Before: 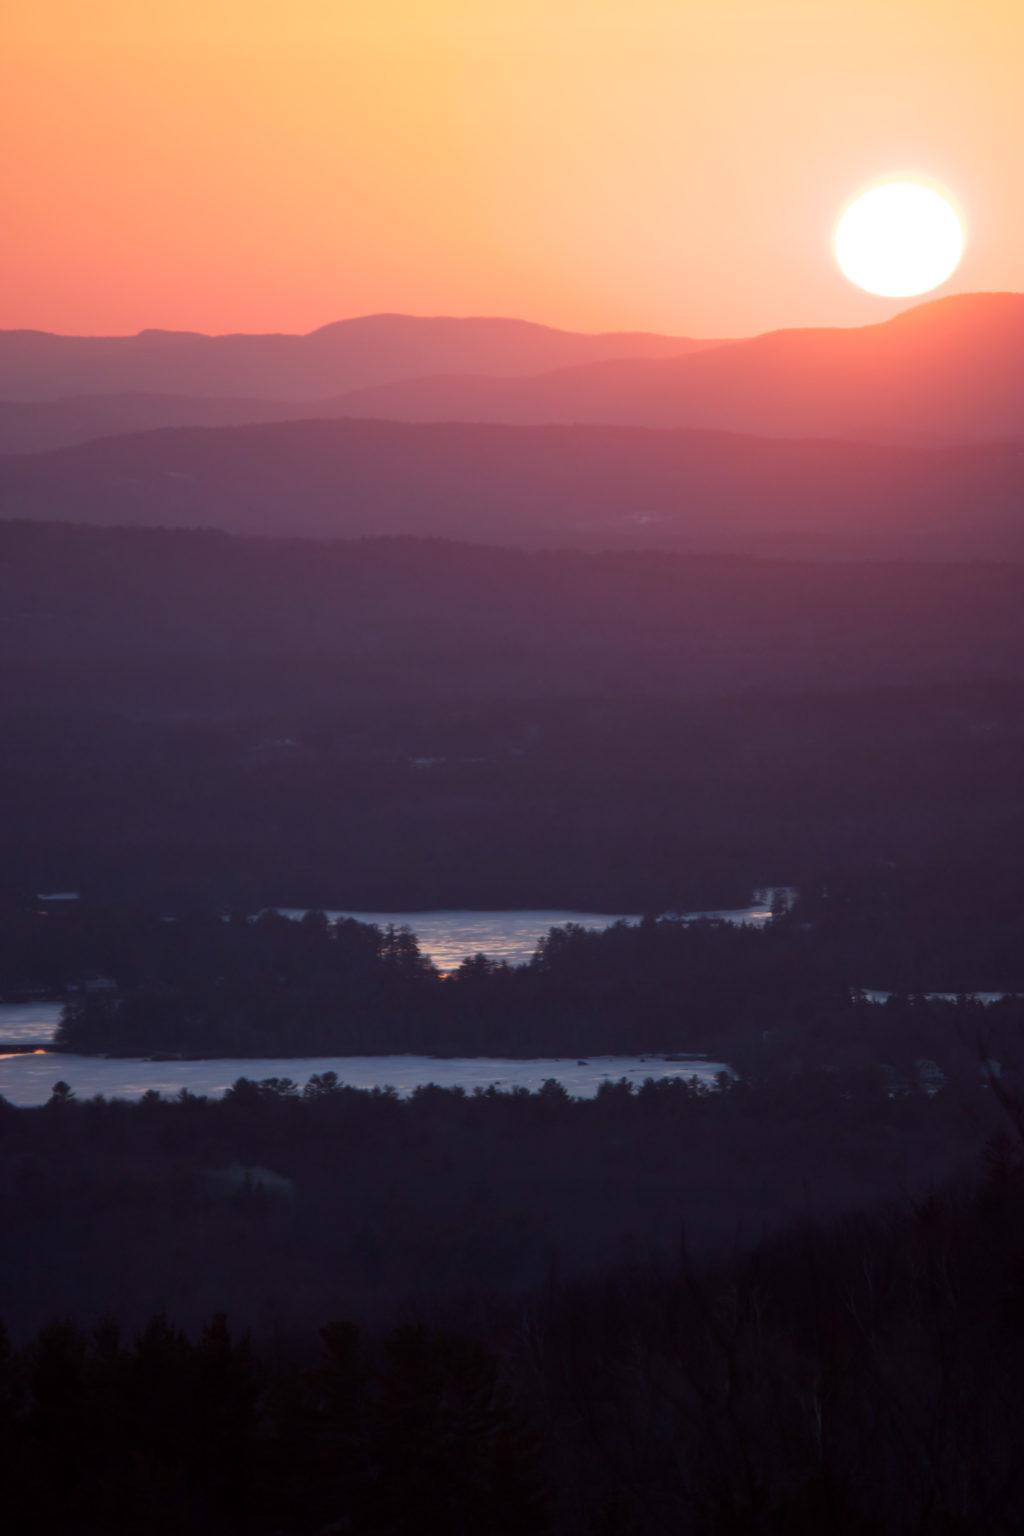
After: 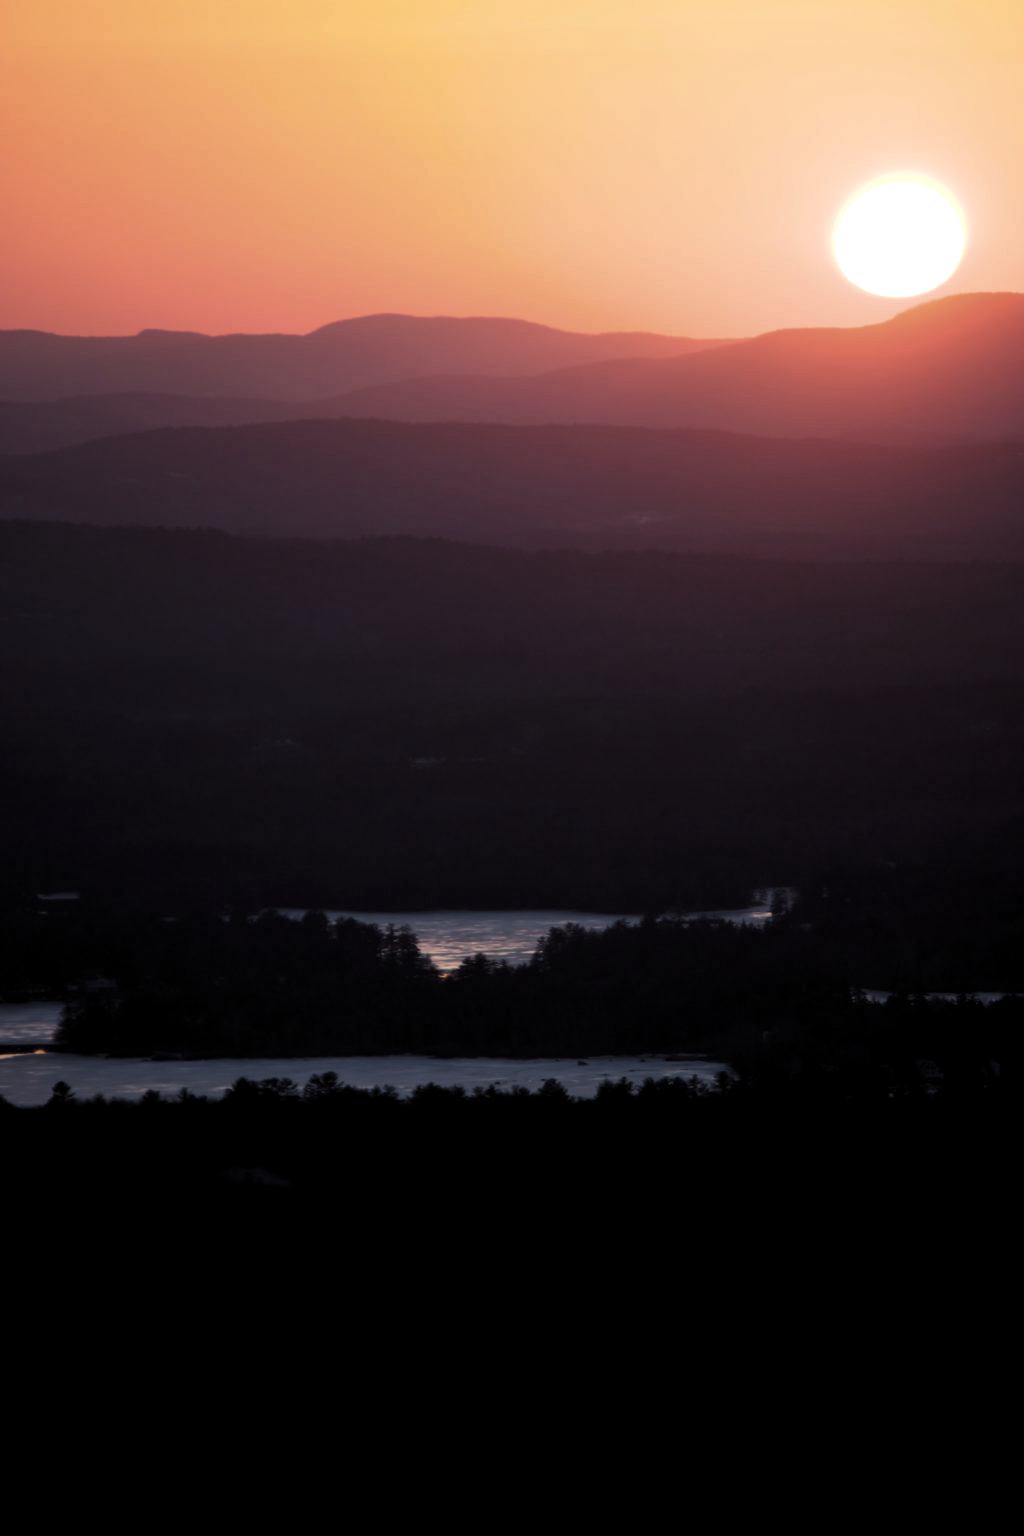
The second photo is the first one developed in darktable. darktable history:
levels: levels [0.101, 0.578, 0.953]
exposure: exposure -0.04 EV, compensate highlight preservation false
